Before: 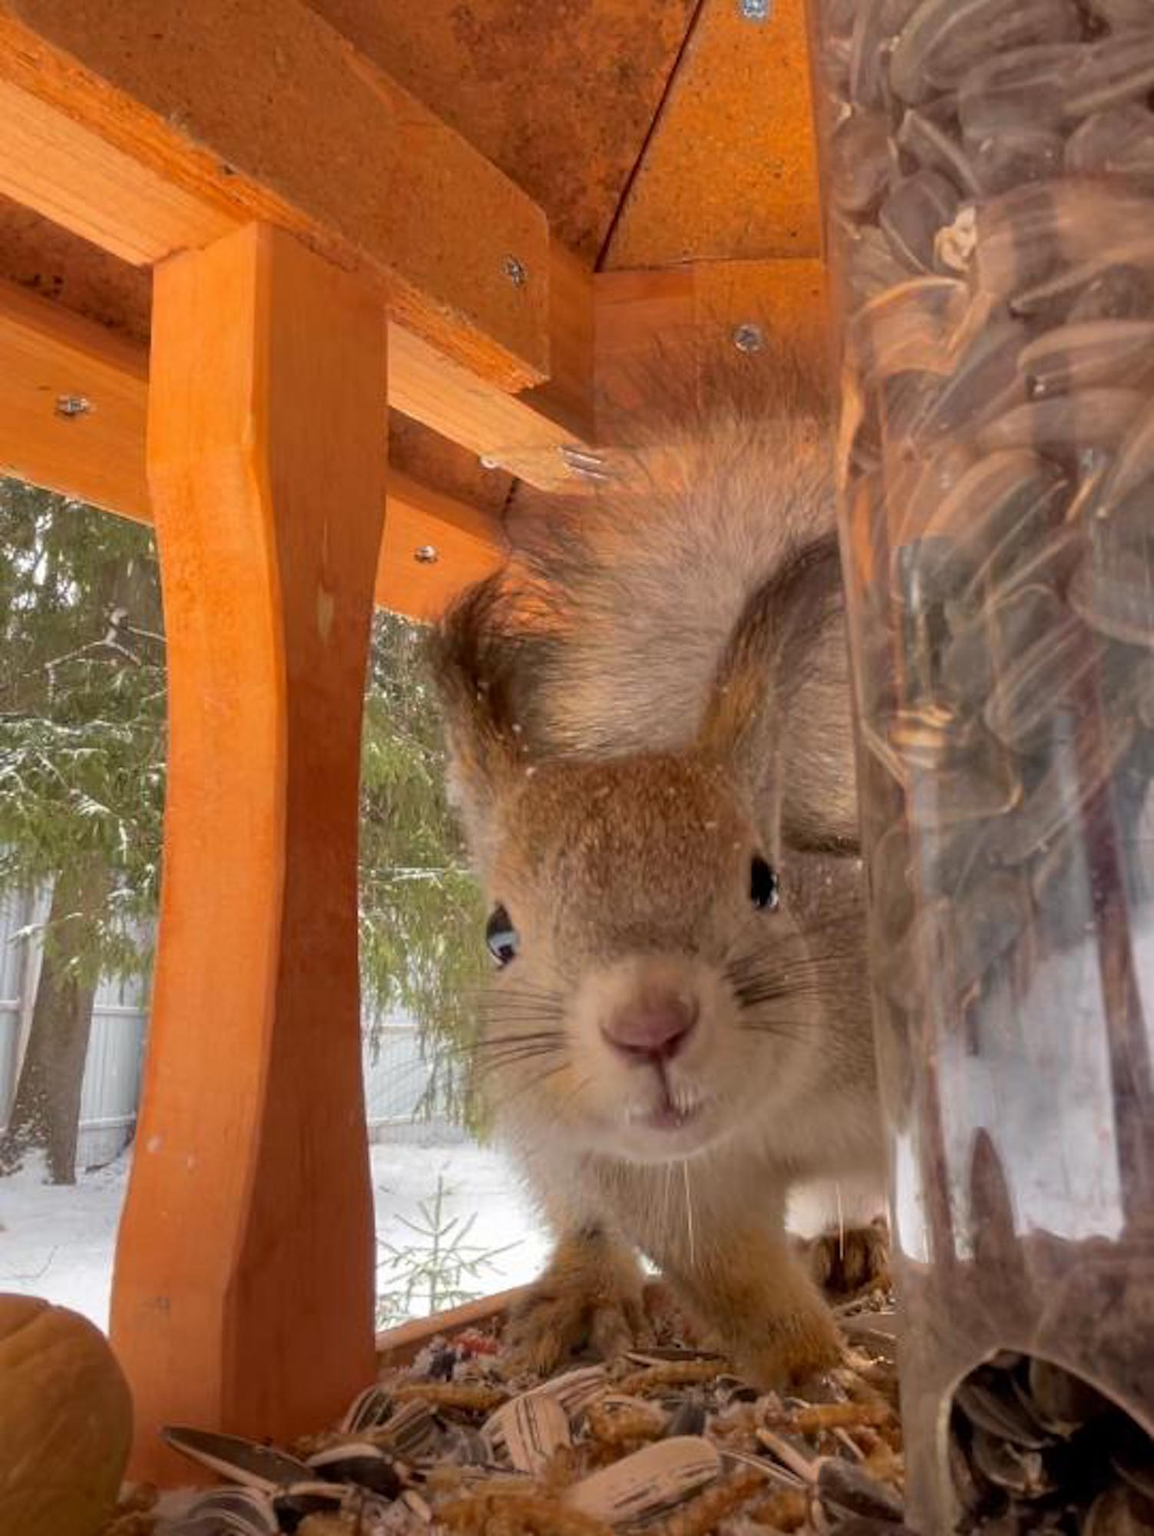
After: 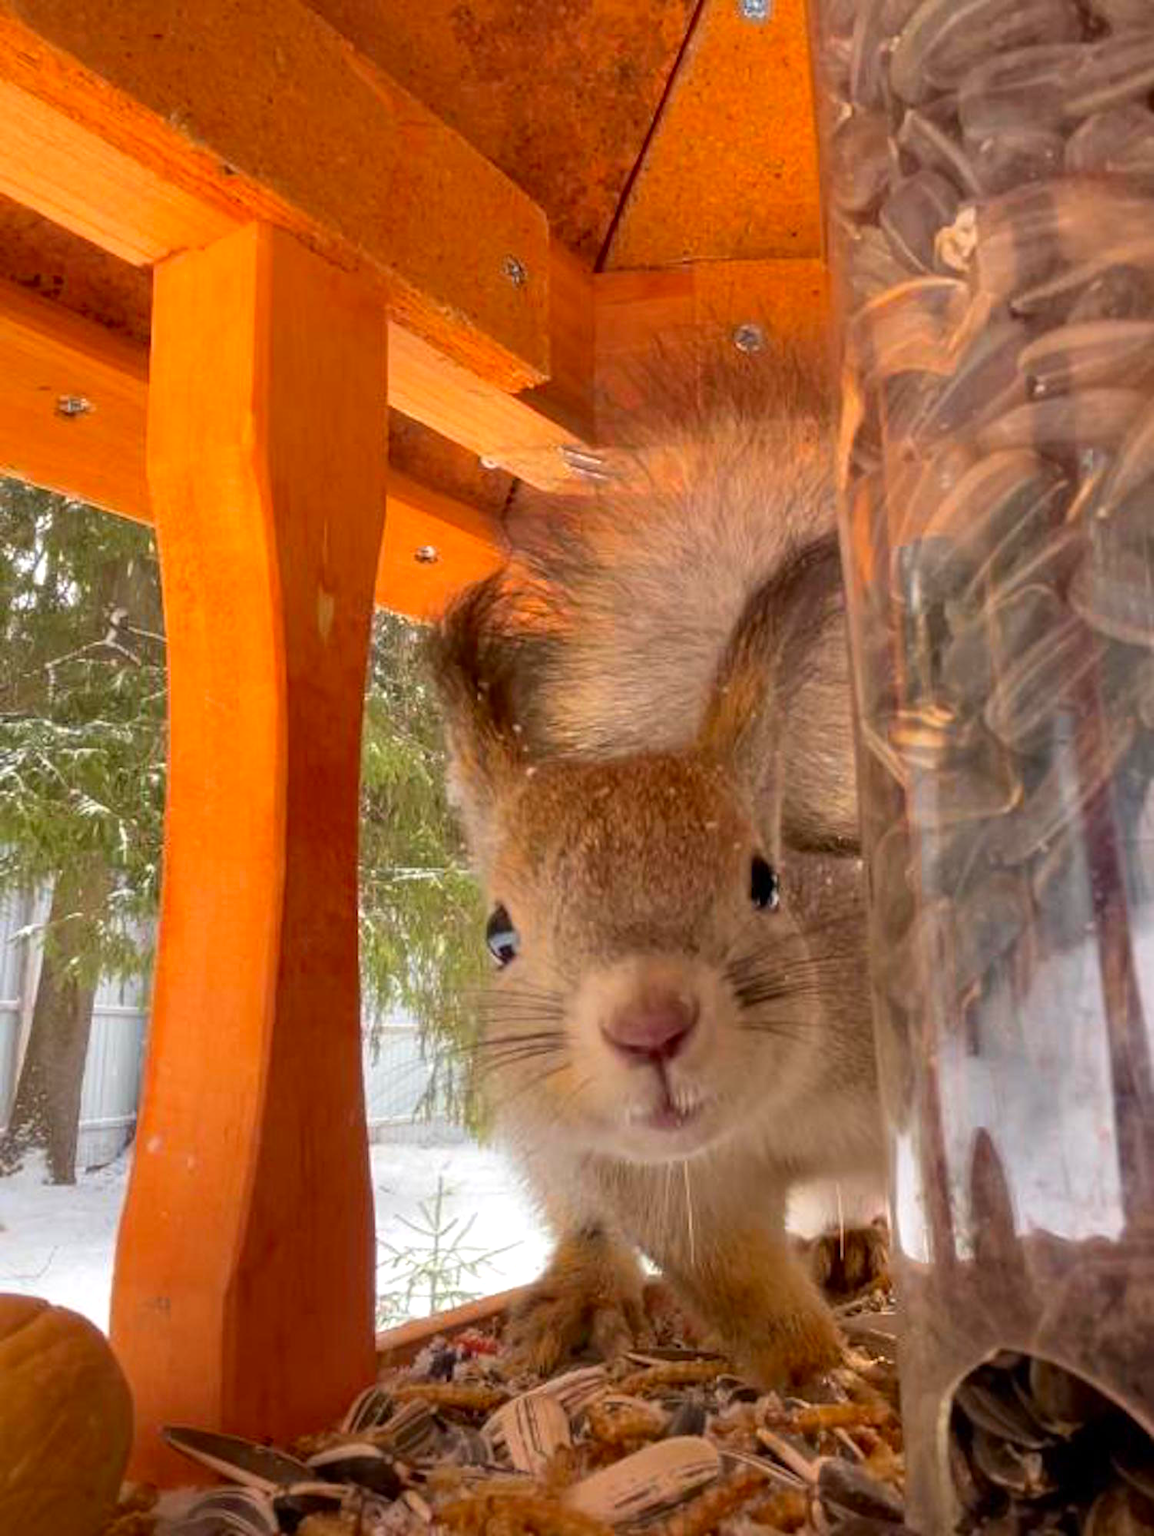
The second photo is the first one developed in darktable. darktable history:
contrast brightness saturation: contrast 0.09, saturation 0.28
exposure: exposure 0.2 EV, compensate highlight preservation false
